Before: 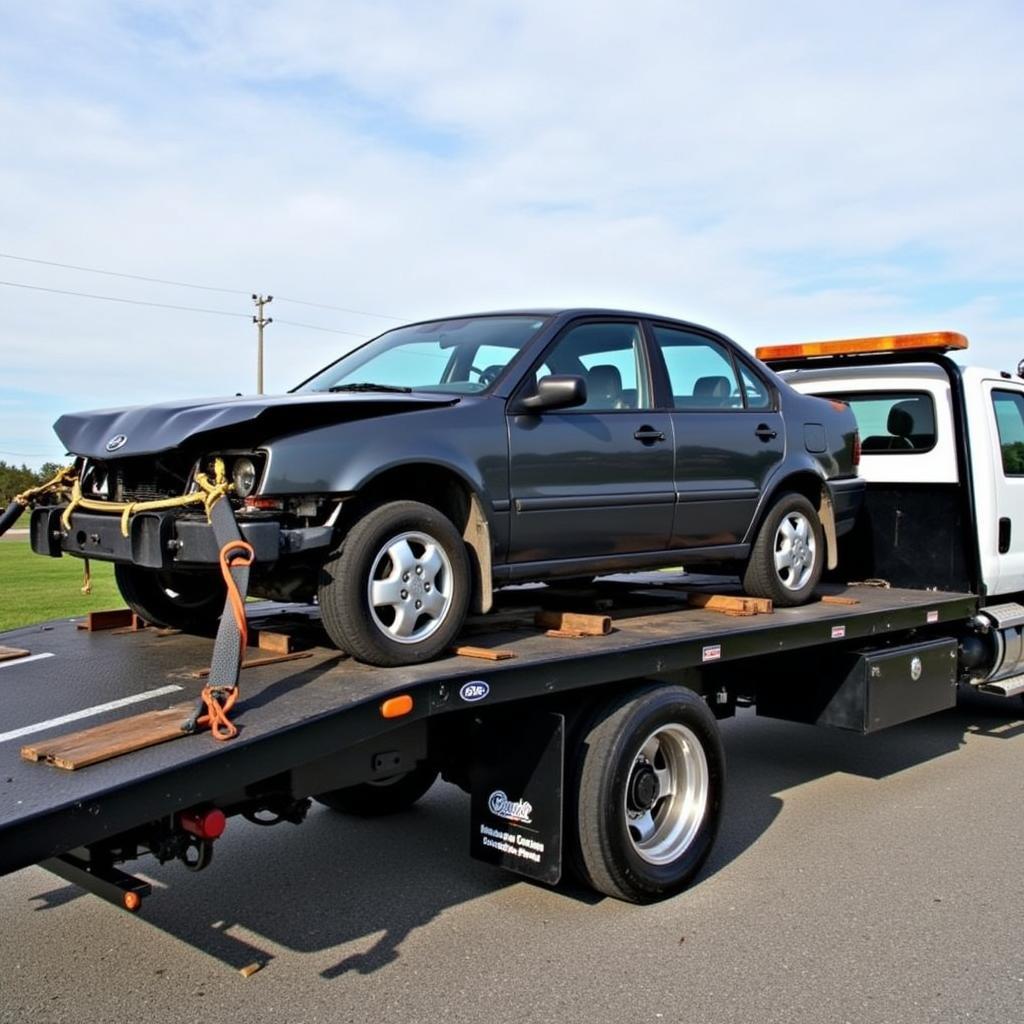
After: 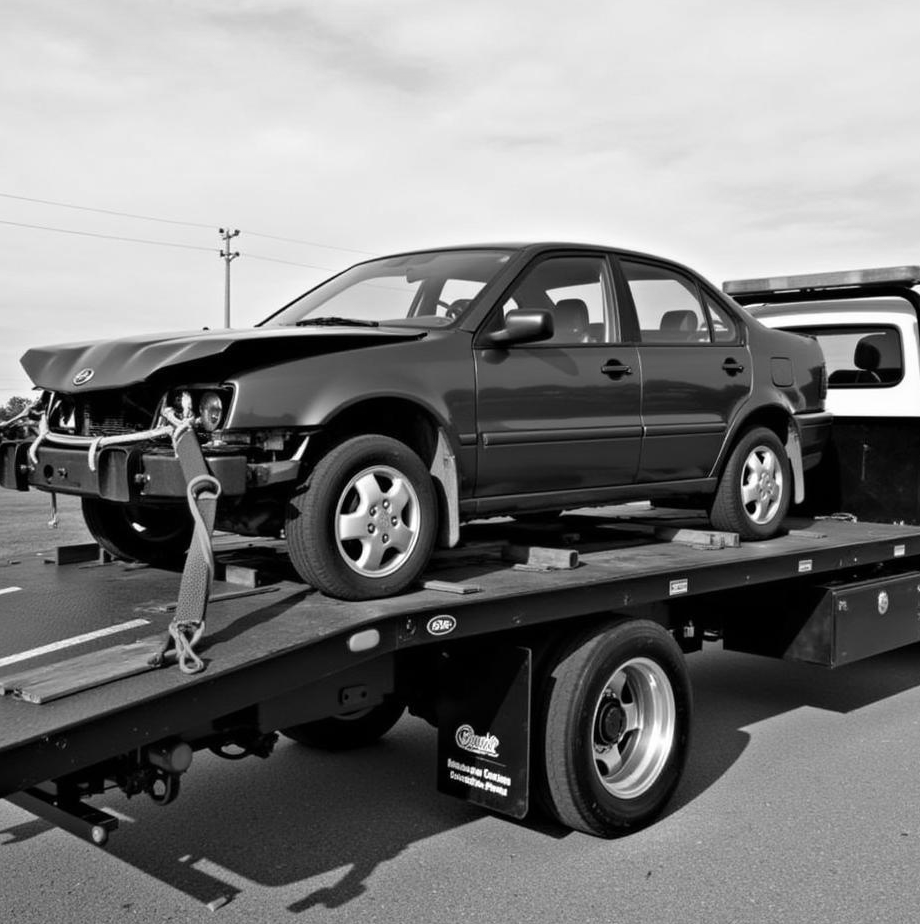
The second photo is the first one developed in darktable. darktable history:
crop: left 3.248%, top 6.516%, right 6.752%, bottom 3.218%
color calibration: output gray [0.714, 0.278, 0, 0], gray › normalize channels true, illuminant as shot in camera, x 0.37, y 0.382, temperature 4320.69 K, gamut compression 0.018
tone equalizer: on, module defaults
